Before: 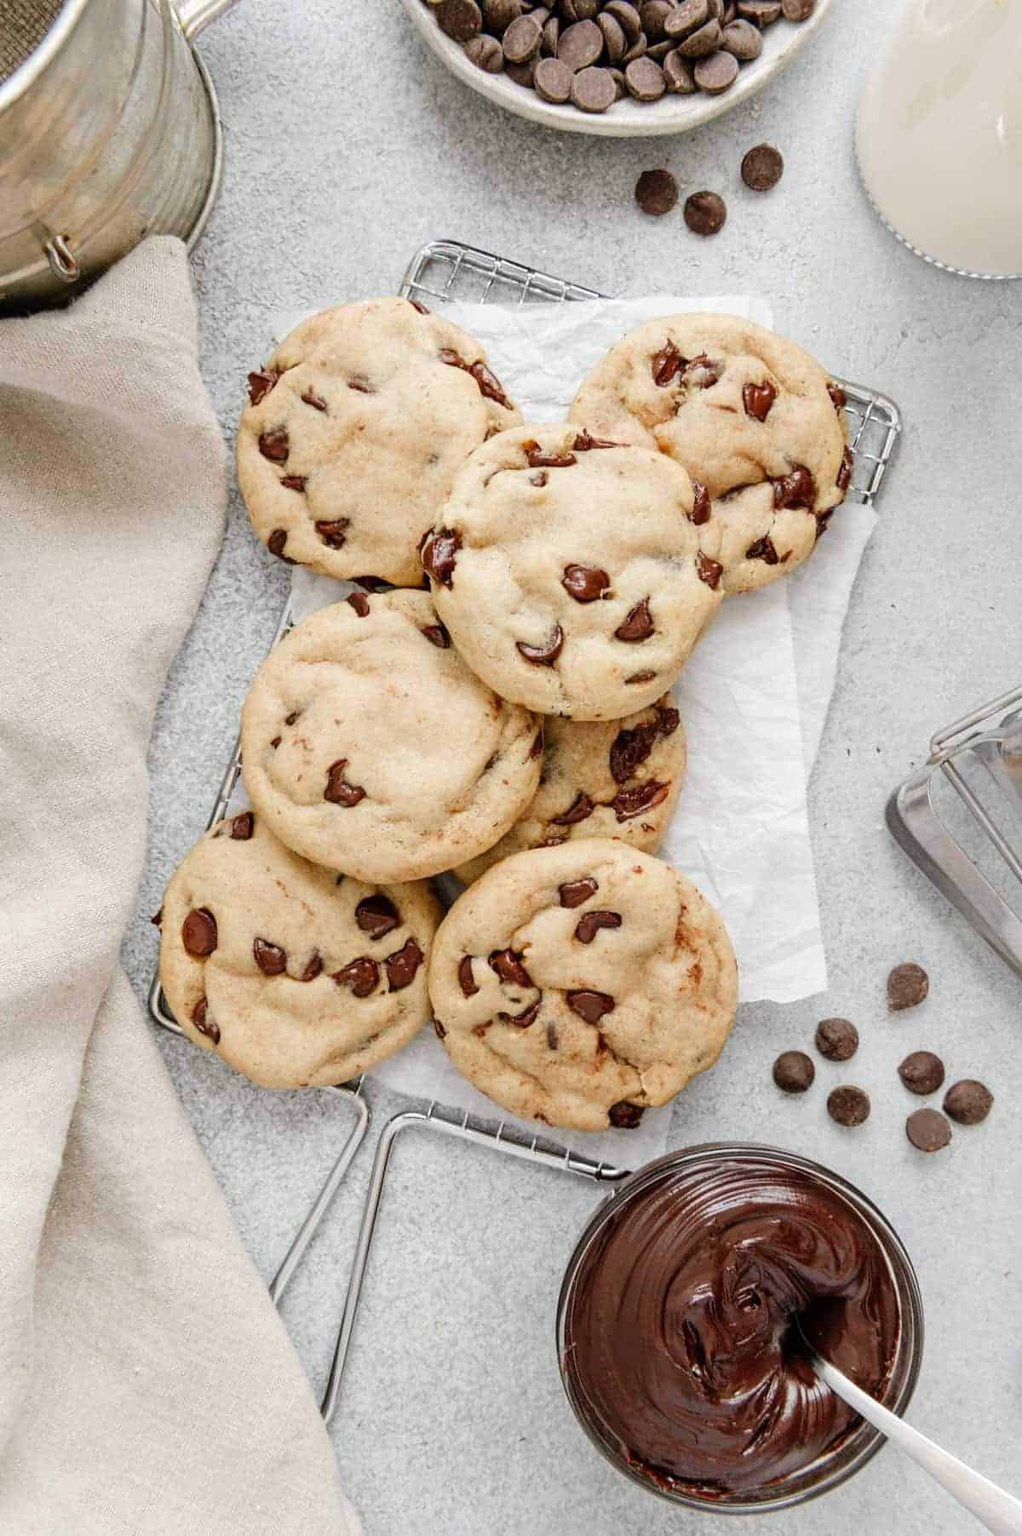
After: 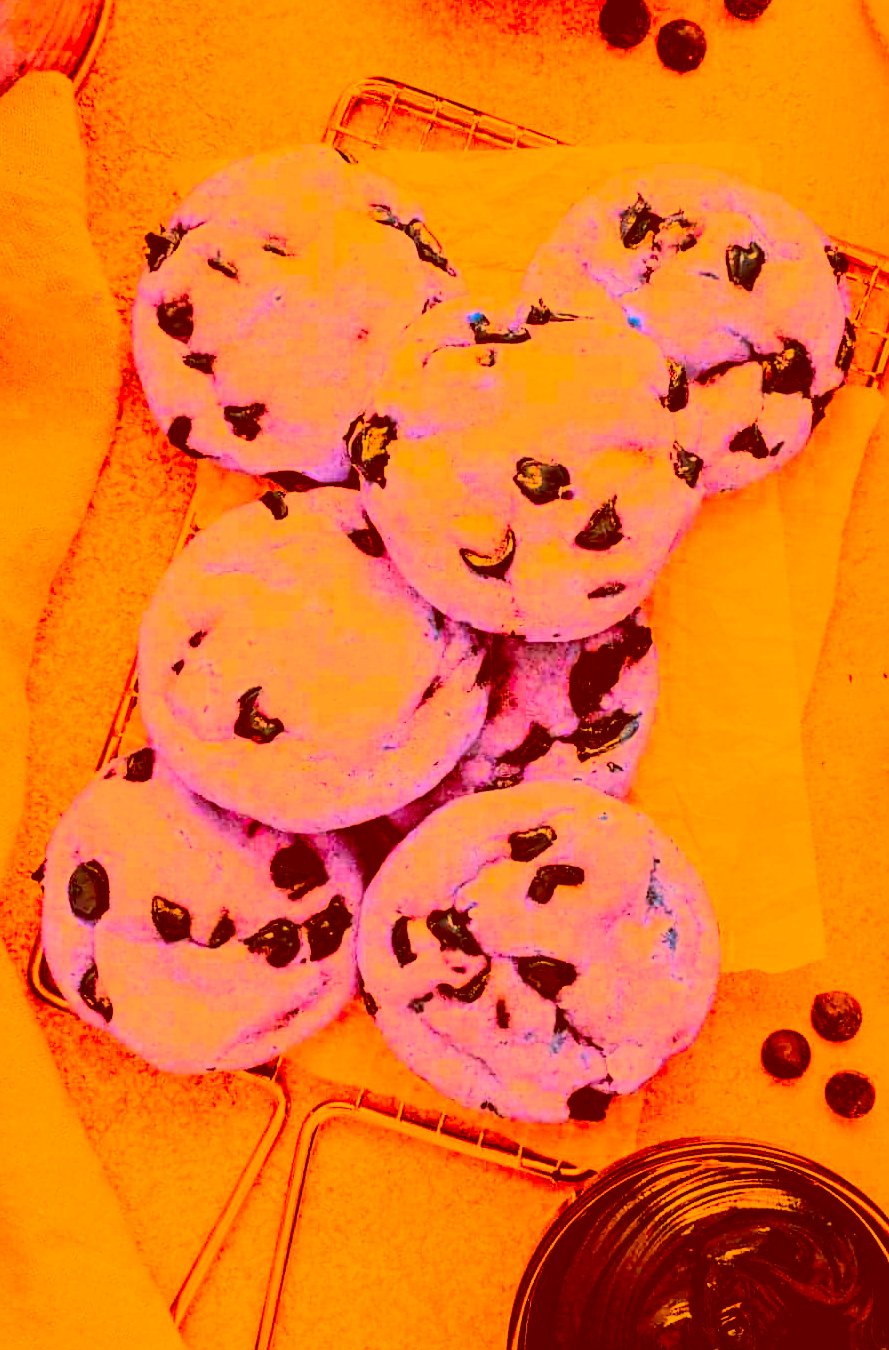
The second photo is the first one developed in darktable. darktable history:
crop and rotate: left 12.174%, top 11.441%, right 13.728%, bottom 13.716%
filmic rgb: black relative exposure -5.04 EV, white relative exposure 3.55 EV, hardness 3.18, contrast 1.192, highlights saturation mix -49.16%
color correction: highlights a* -39.01, highlights b* -39.51, shadows a* -39.86, shadows b* -39.5, saturation -2.97
tone equalizer: -8 EV -0.758 EV, -7 EV -0.667 EV, -6 EV -0.572 EV, -5 EV -0.406 EV, -3 EV 0.387 EV, -2 EV 0.6 EV, -1 EV 0.692 EV, +0 EV 0.774 EV, edges refinement/feathering 500, mask exposure compensation -1.57 EV, preserve details no
color zones: curves: ch1 [(0.113, 0.438) (0.75, 0.5)]; ch2 [(0.12, 0.526) (0.75, 0.5)]
